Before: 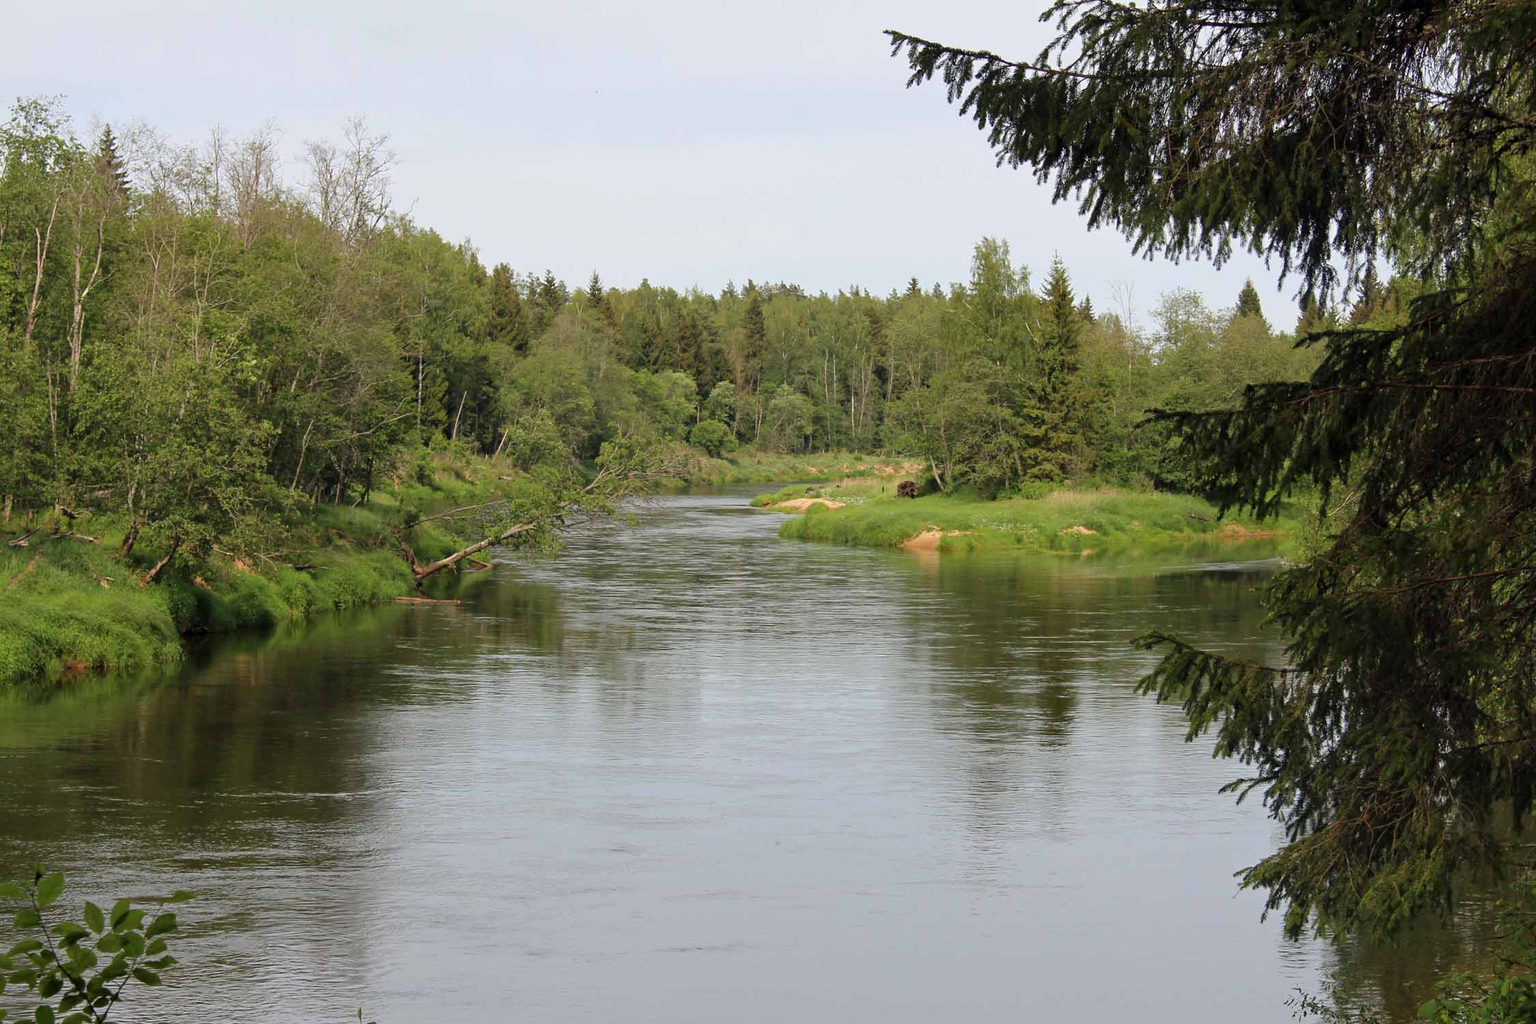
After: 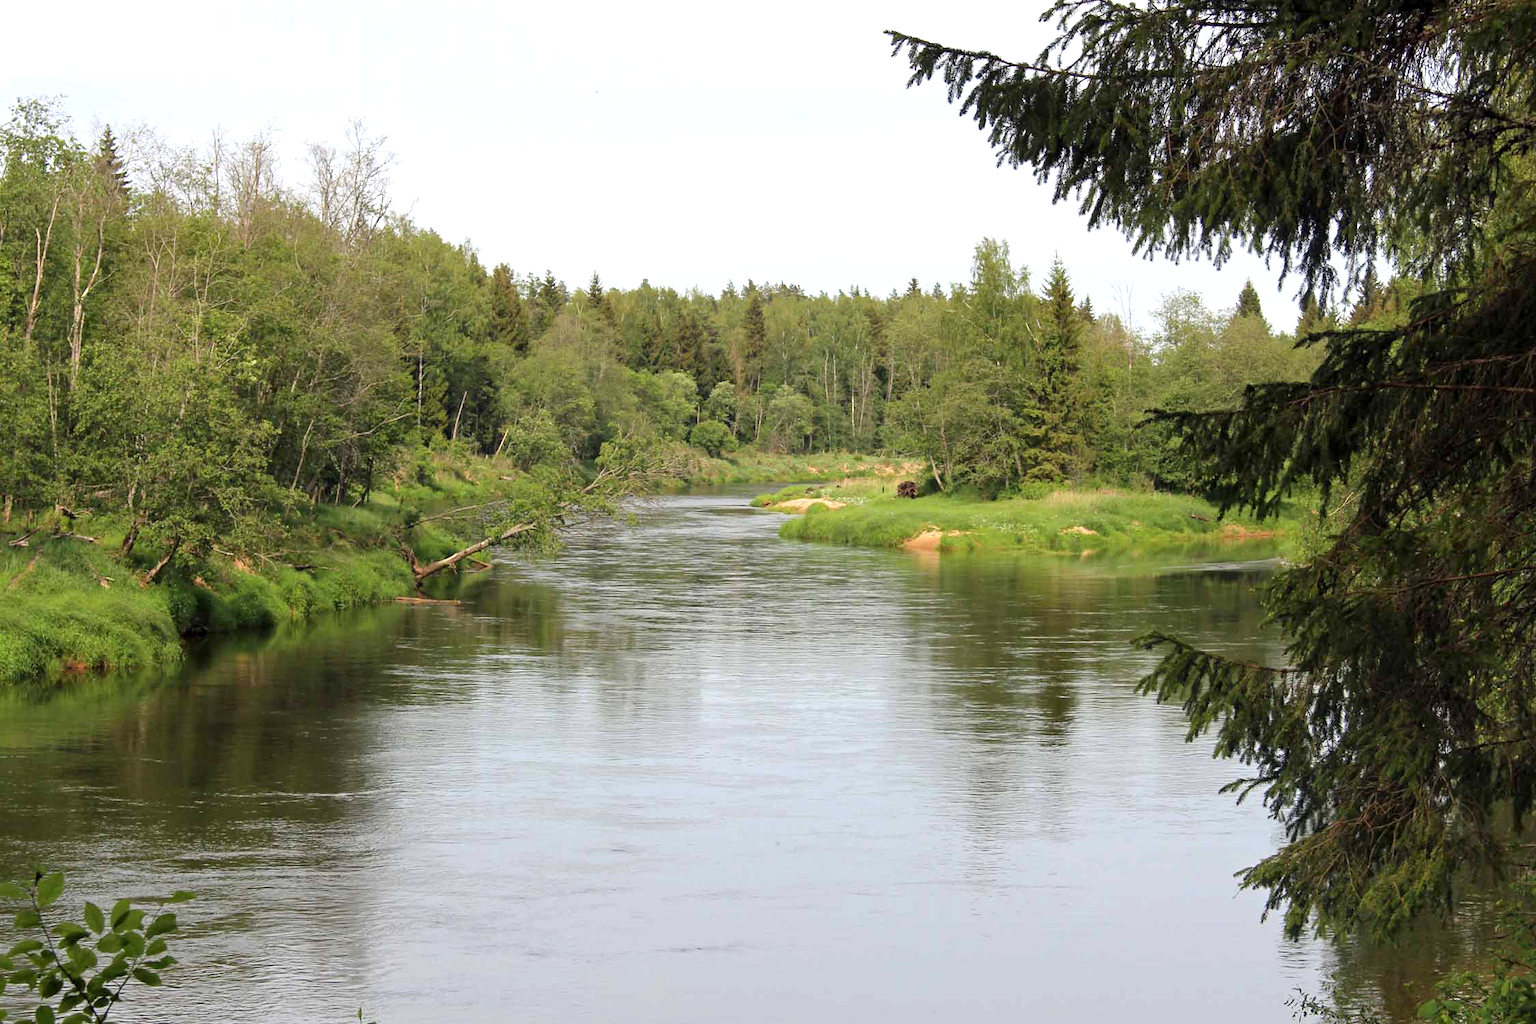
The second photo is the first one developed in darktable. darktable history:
exposure: black level correction 0.001, exposure 0.498 EV, compensate highlight preservation false
